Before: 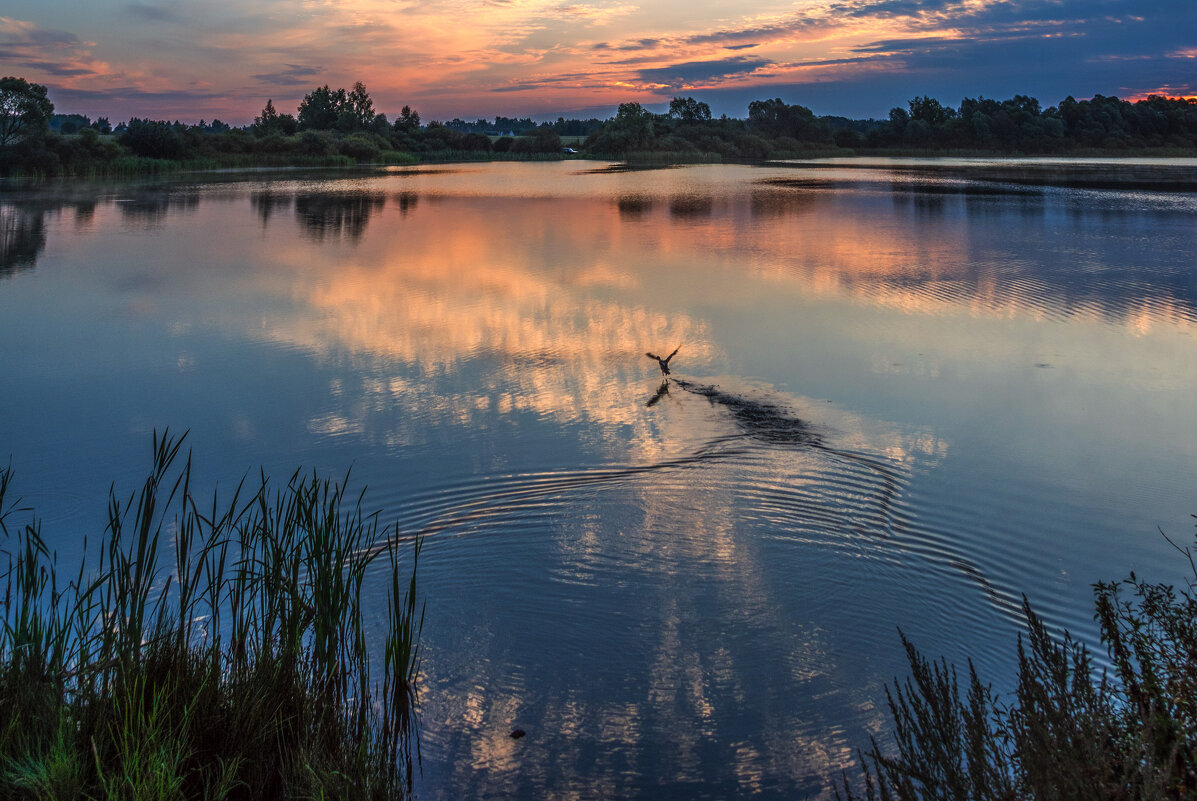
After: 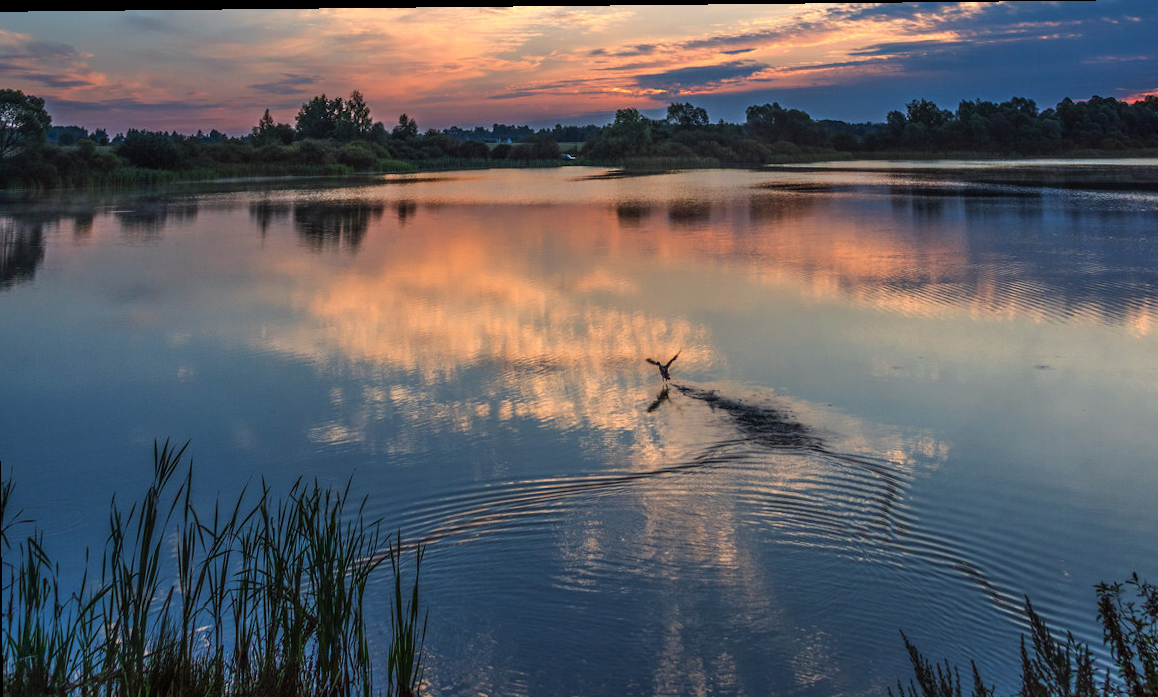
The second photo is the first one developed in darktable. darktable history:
crop and rotate: angle 0.59°, left 0.3%, right 3.55%, bottom 14.179%
